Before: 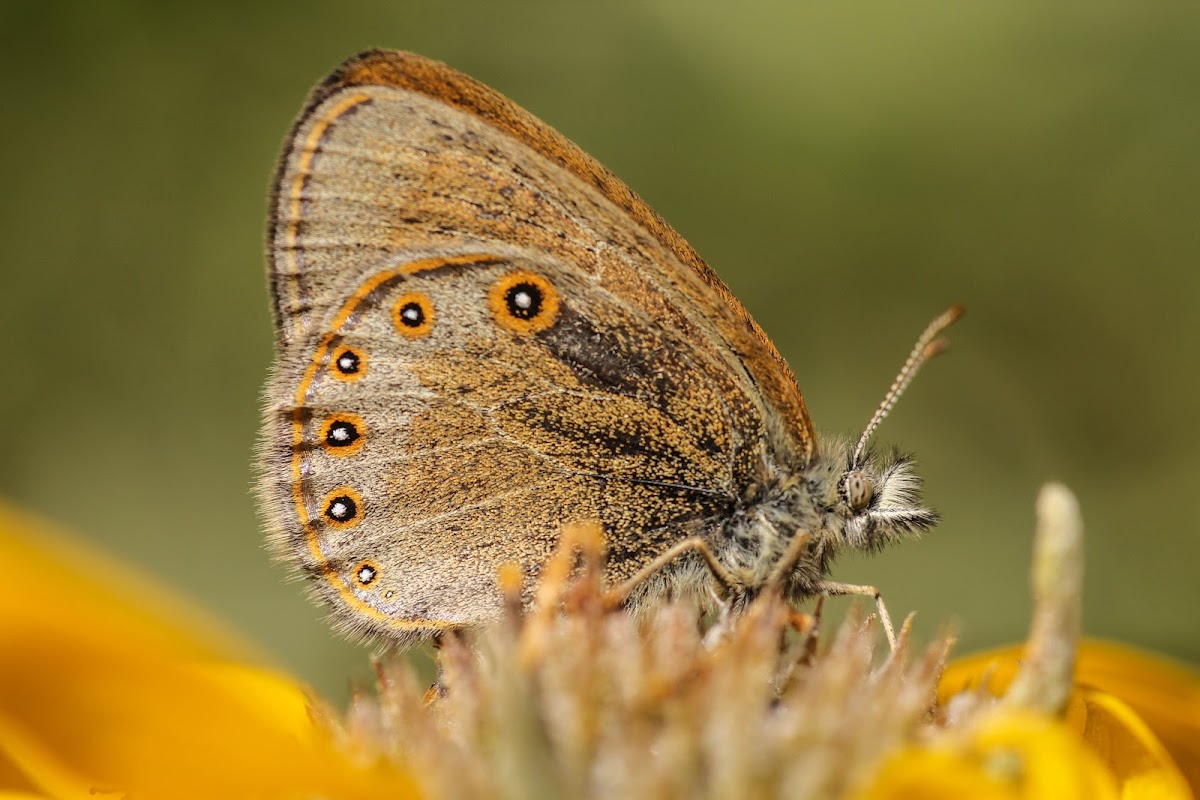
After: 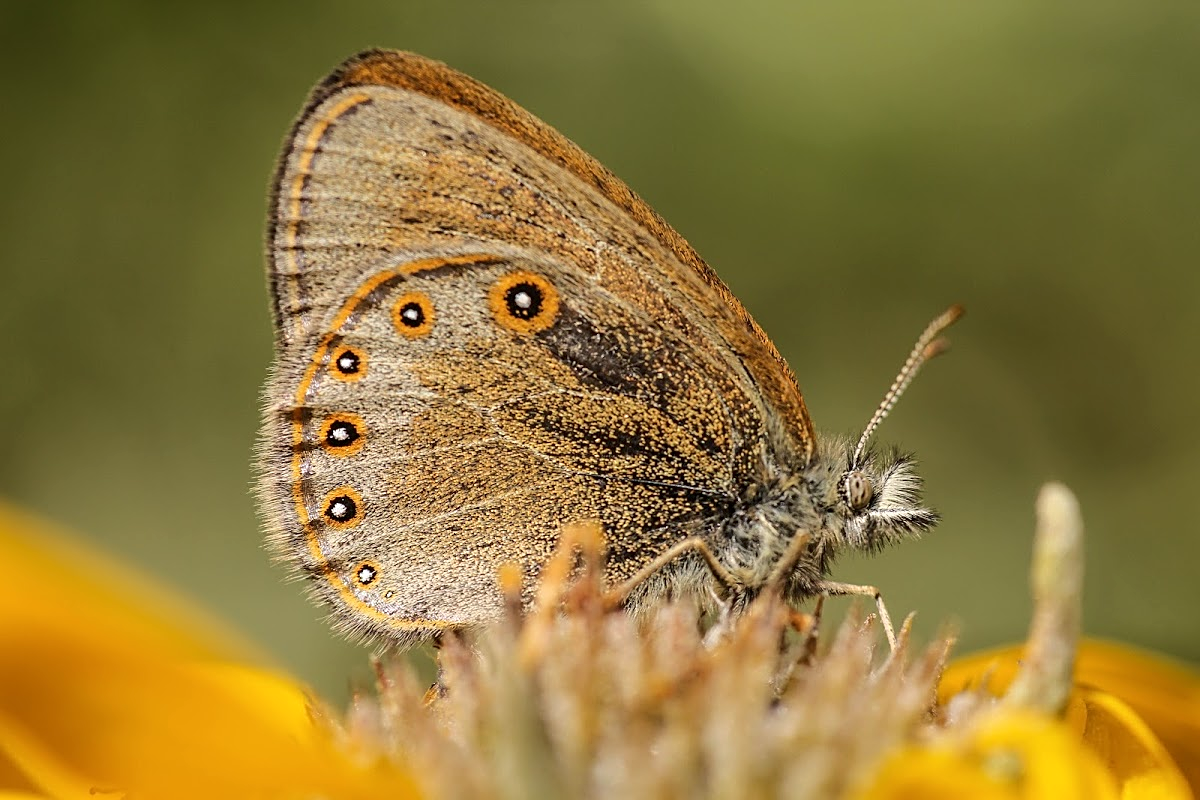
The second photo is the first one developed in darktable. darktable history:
contrast brightness saturation: contrast 0.07
sharpen: on, module defaults
